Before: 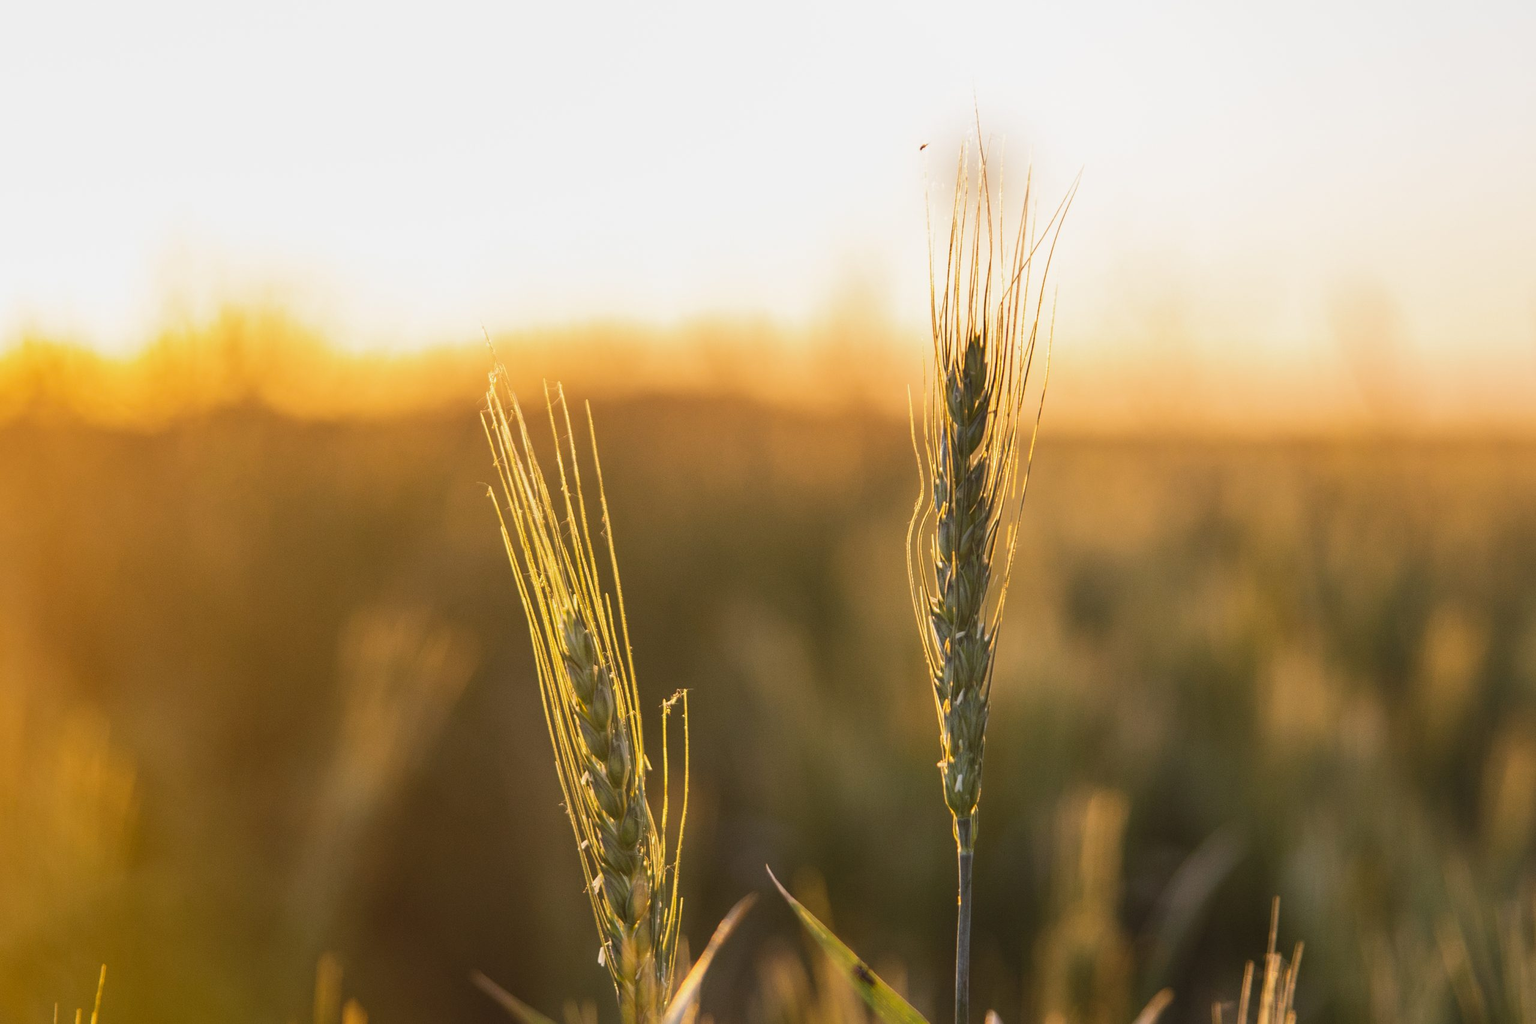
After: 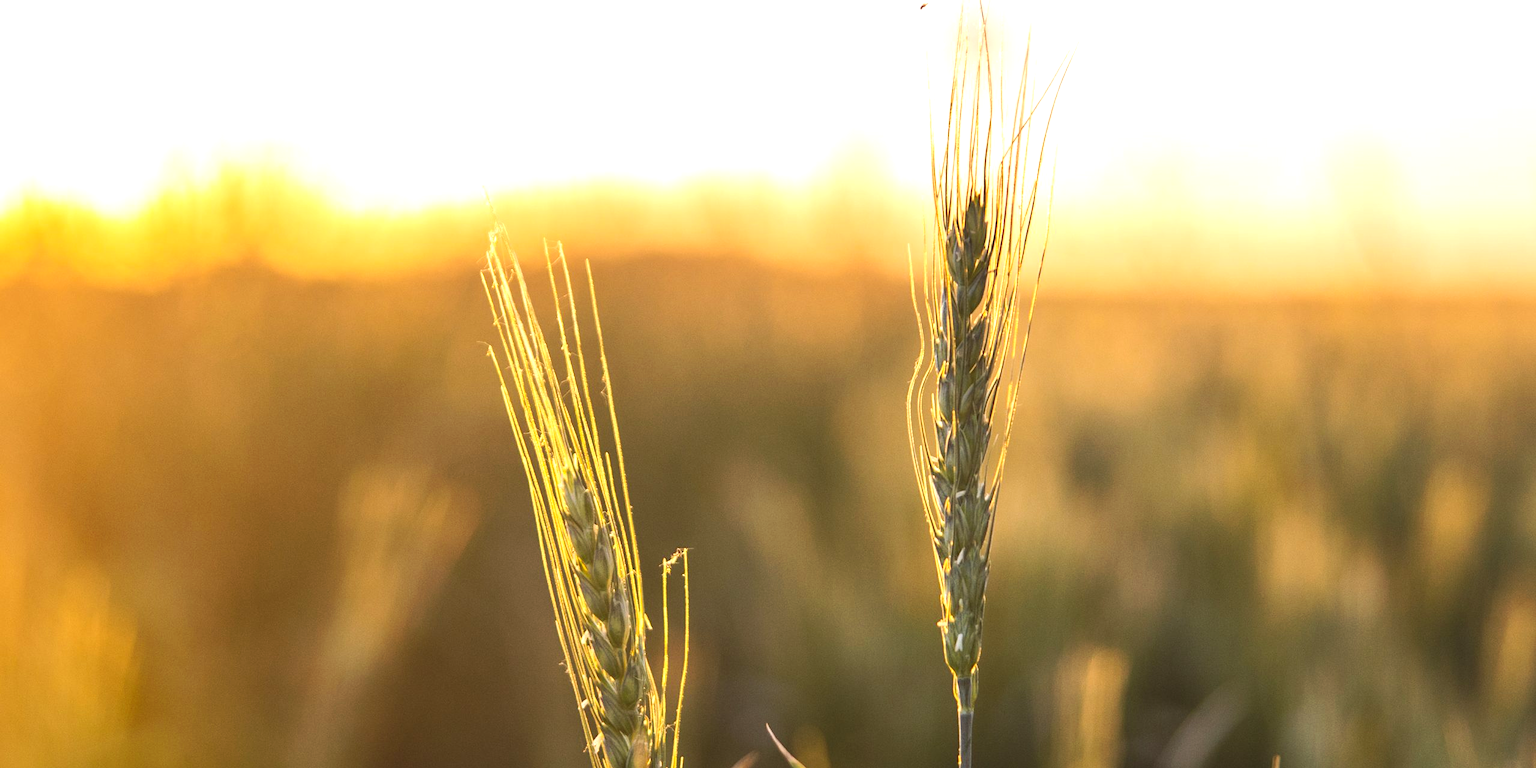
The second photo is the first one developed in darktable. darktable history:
exposure: black level correction 0, exposure 0.7 EV, compensate exposure bias true, compensate highlight preservation false
contrast brightness saturation: contrast 0.1, brightness 0.02, saturation 0.02
color zones: curves: ch0 [(0.068, 0.464) (0.25, 0.5) (0.48, 0.508) (0.75, 0.536) (0.886, 0.476) (0.967, 0.456)]; ch1 [(0.066, 0.456) (0.25, 0.5) (0.616, 0.508) (0.746, 0.56) (0.934, 0.444)]
tone curve: curves: ch0 [(0, 0) (0.003, 0.003) (0.011, 0.011) (0.025, 0.024) (0.044, 0.043) (0.069, 0.068) (0.1, 0.097) (0.136, 0.133) (0.177, 0.173) (0.224, 0.219) (0.277, 0.27) (0.335, 0.327) (0.399, 0.39) (0.468, 0.457) (0.543, 0.545) (0.623, 0.625) (0.709, 0.71) (0.801, 0.801) (0.898, 0.898) (1, 1)], preserve colors none
crop: top 13.819%, bottom 11.169%
